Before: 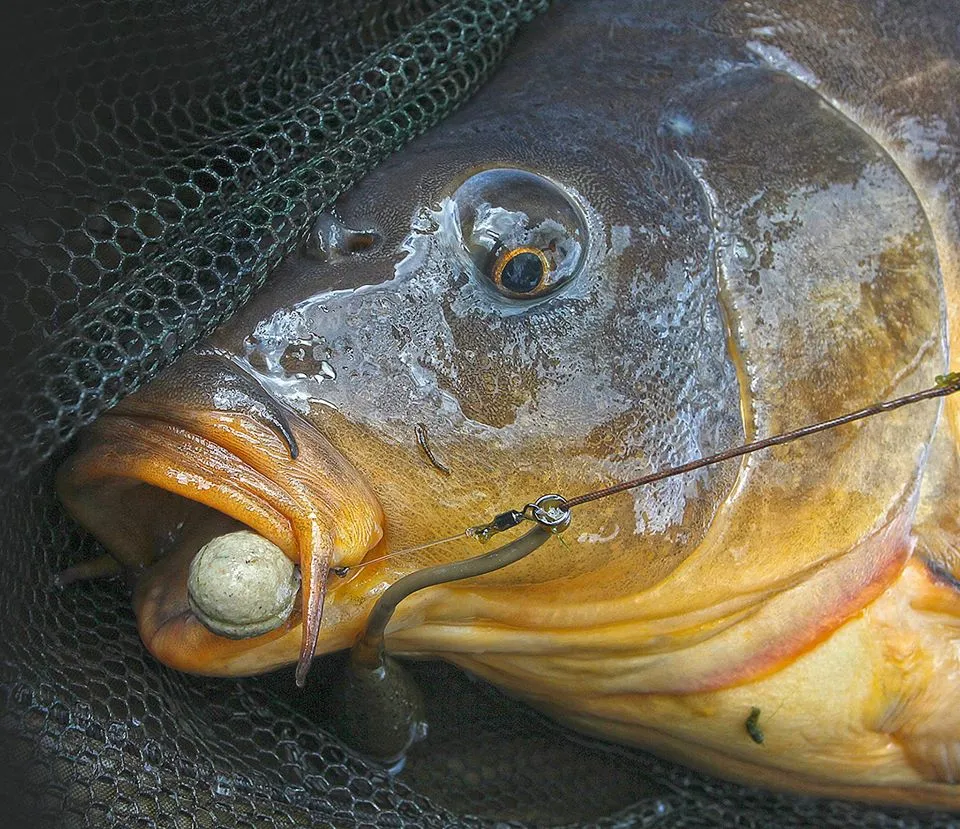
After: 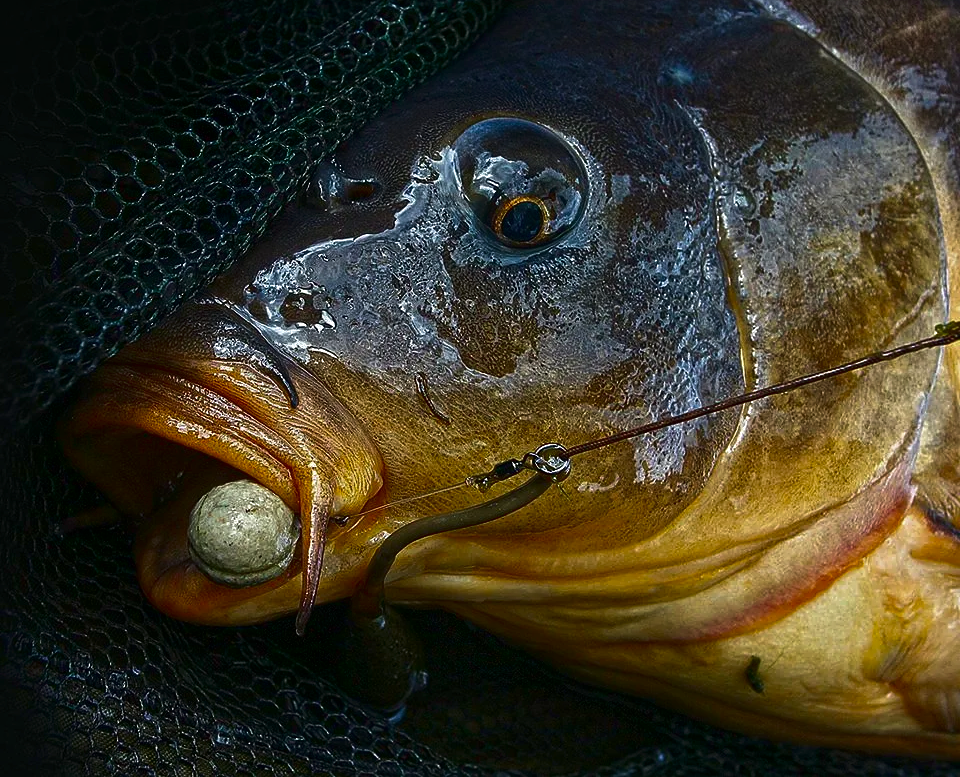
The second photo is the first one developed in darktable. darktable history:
crop and rotate: top 6.25%
contrast brightness saturation: brightness -0.52
velvia: on, module defaults
sharpen: amount 0.2
